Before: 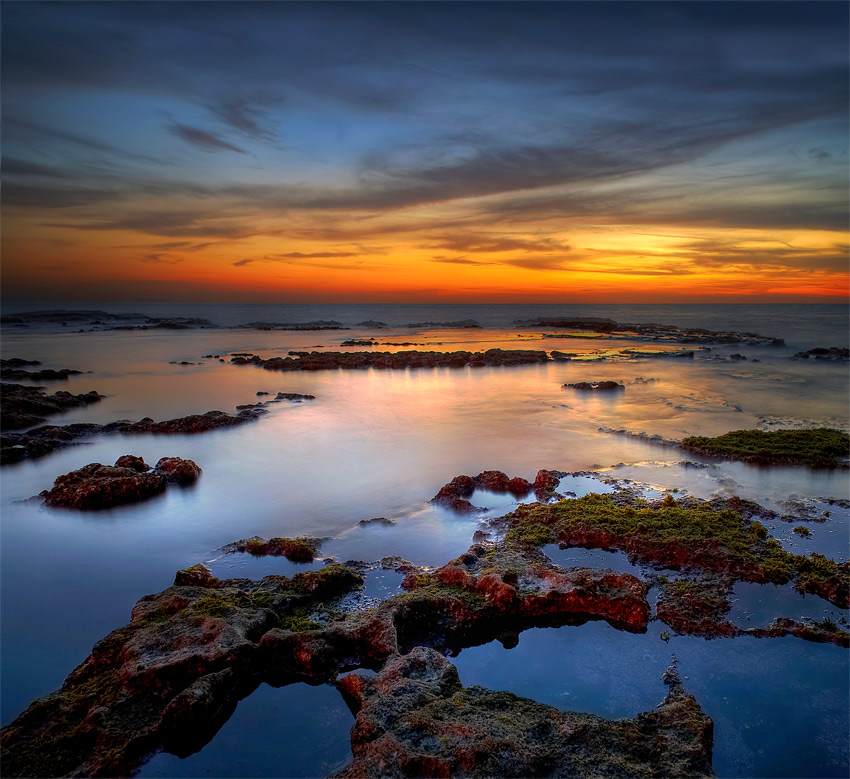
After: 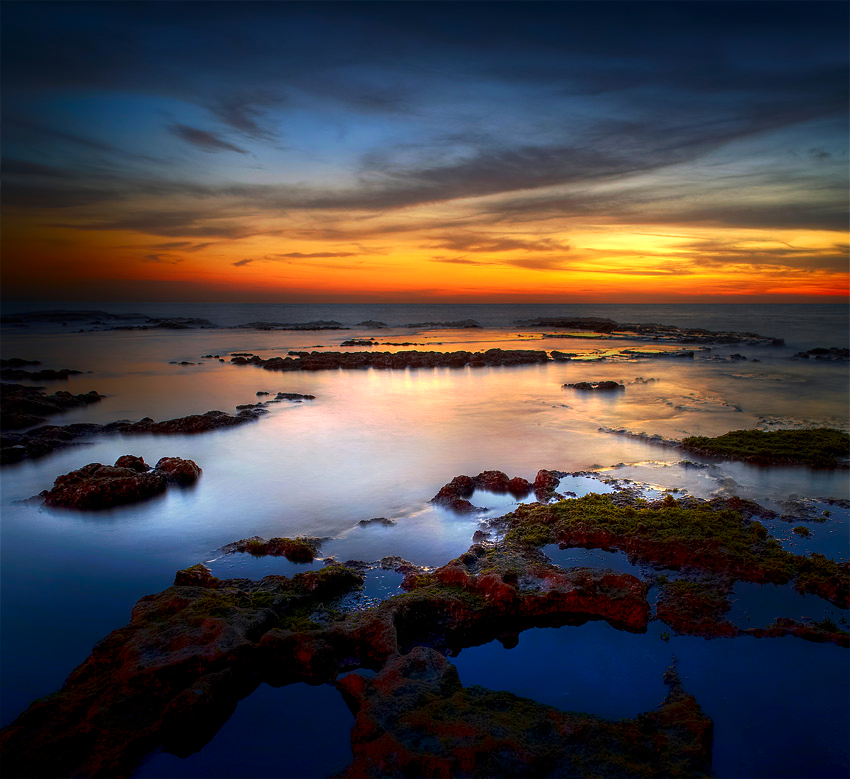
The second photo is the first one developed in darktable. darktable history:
tone equalizer: -8 EV -0.417 EV, -7 EV -0.389 EV, -6 EV -0.333 EV, -5 EV -0.222 EV, -3 EV 0.222 EV, -2 EV 0.333 EV, -1 EV 0.389 EV, +0 EV 0.417 EV, edges refinement/feathering 500, mask exposure compensation -1.57 EV, preserve details no
shadows and highlights: shadows -90, highlights 90, soften with gaussian
